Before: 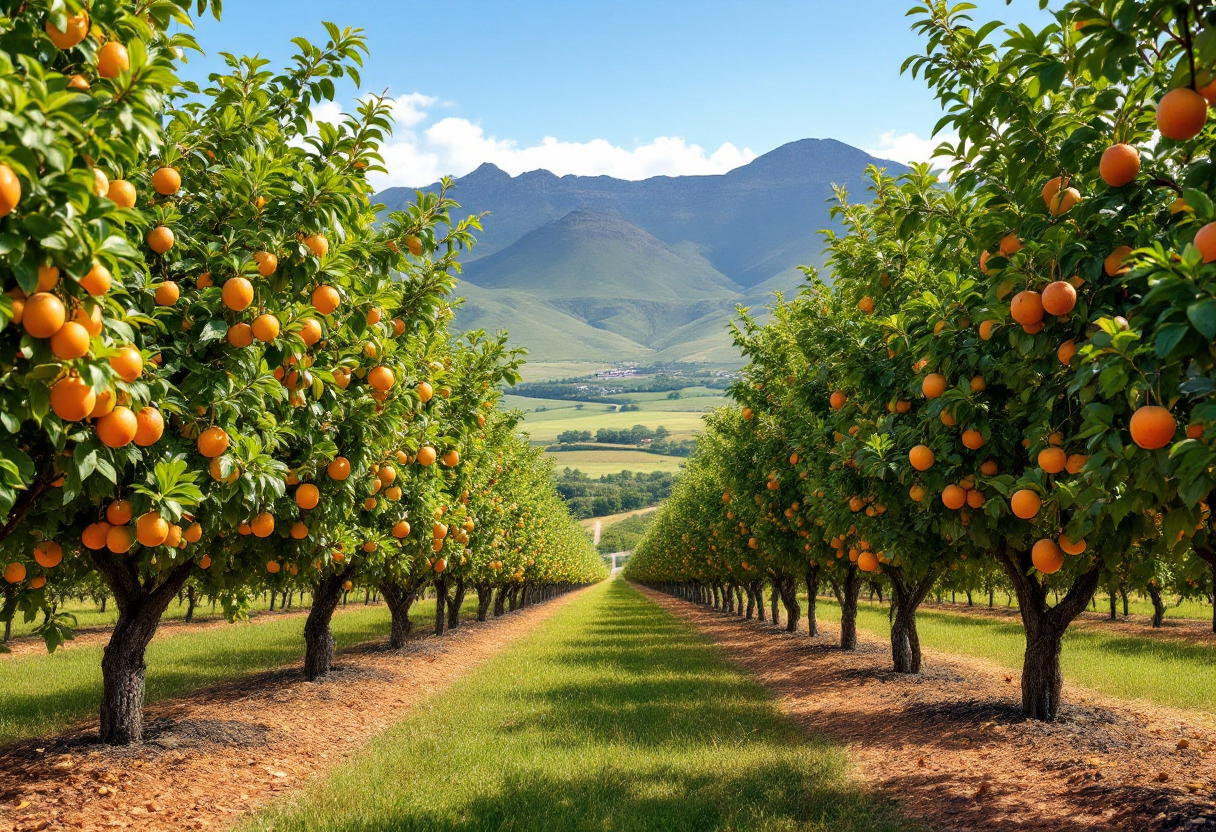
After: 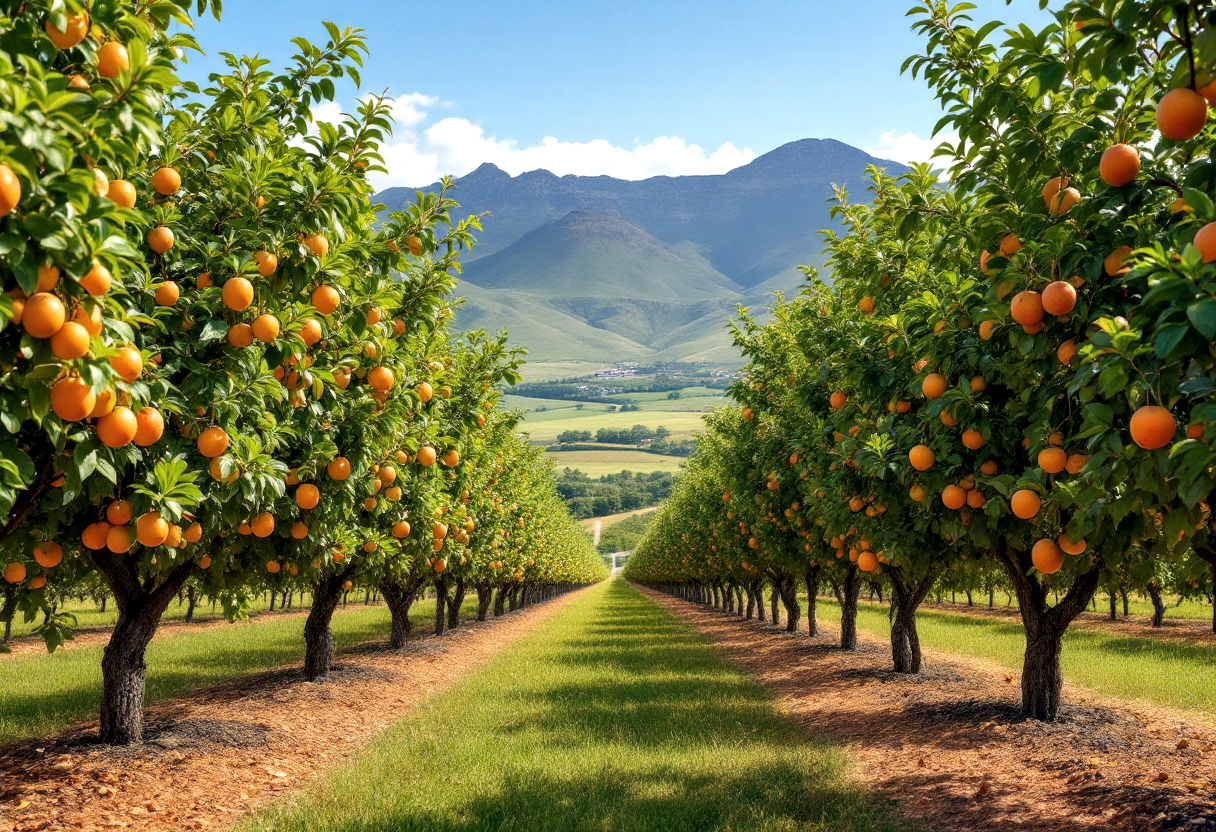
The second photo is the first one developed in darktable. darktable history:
local contrast: highlights 107%, shadows 99%, detail 120%, midtone range 0.2
